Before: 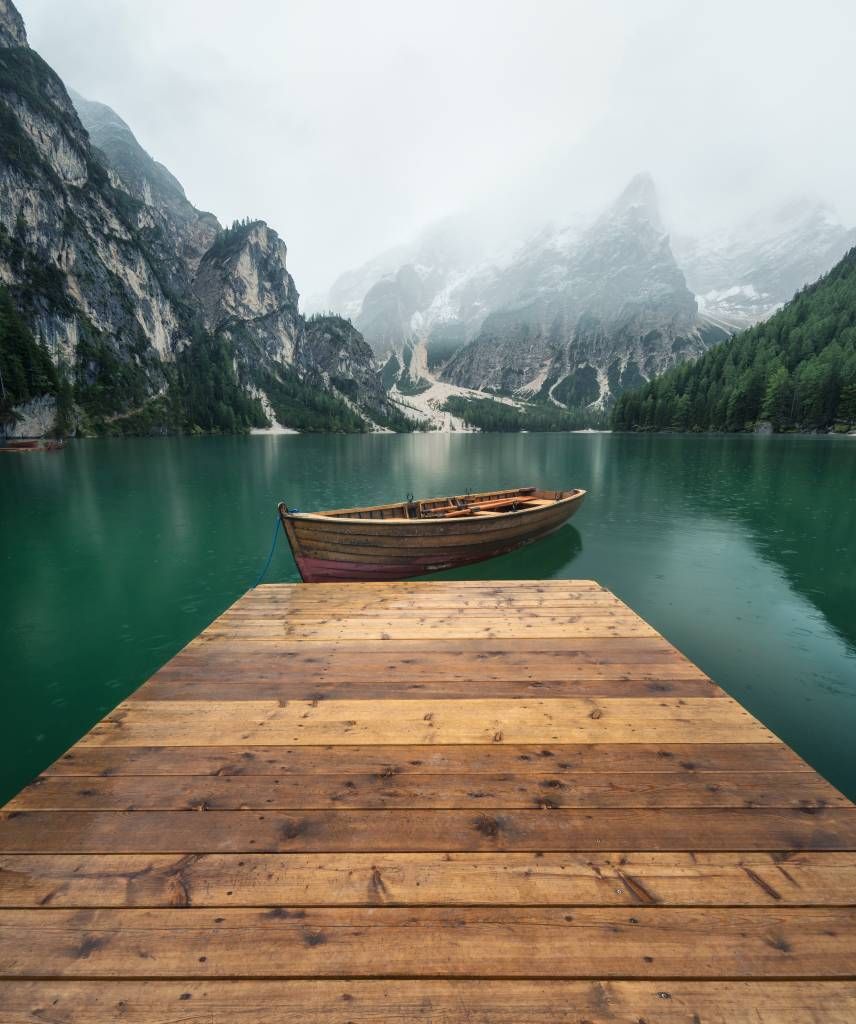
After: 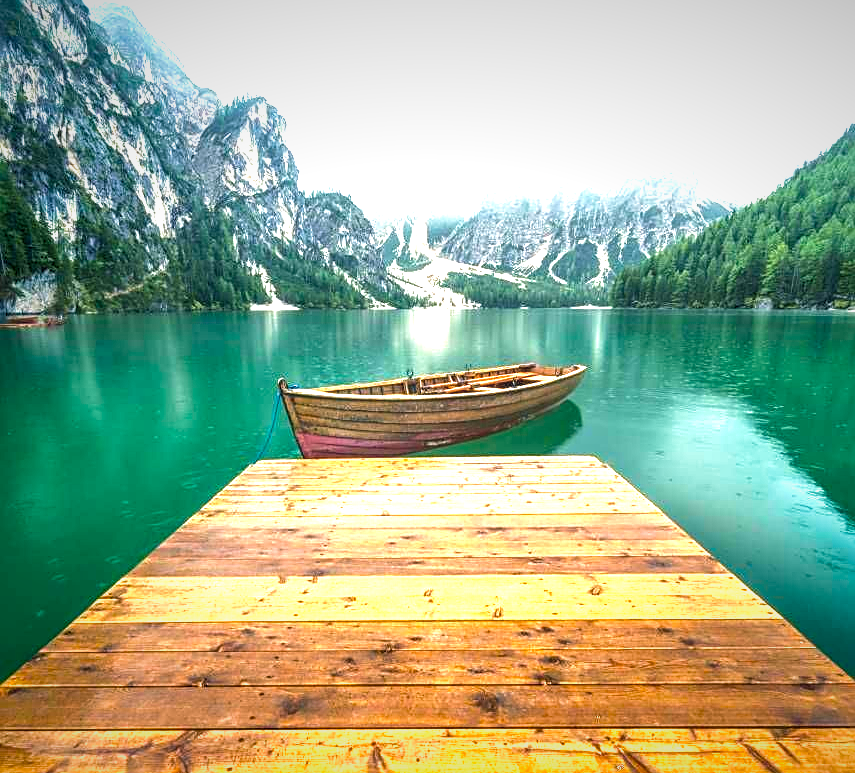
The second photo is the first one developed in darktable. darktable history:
sharpen: on, module defaults
crop and rotate: top 12.11%, bottom 12.316%
vignetting: fall-off radius 100.12%, saturation 0.367, width/height ratio 1.342
exposure: black level correction 0, exposure 1.179 EV, compensate exposure bias true, compensate highlight preservation false
velvia: on, module defaults
local contrast: highlights 56%, shadows 52%, detail 130%, midtone range 0.454
color balance rgb: shadows lift › chroma 2.018%, shadows lift › hue 134.88°, perceptual saturation grading › global saturation 30.858%, perceptual brilliance grading › global brilliance 12.591%
